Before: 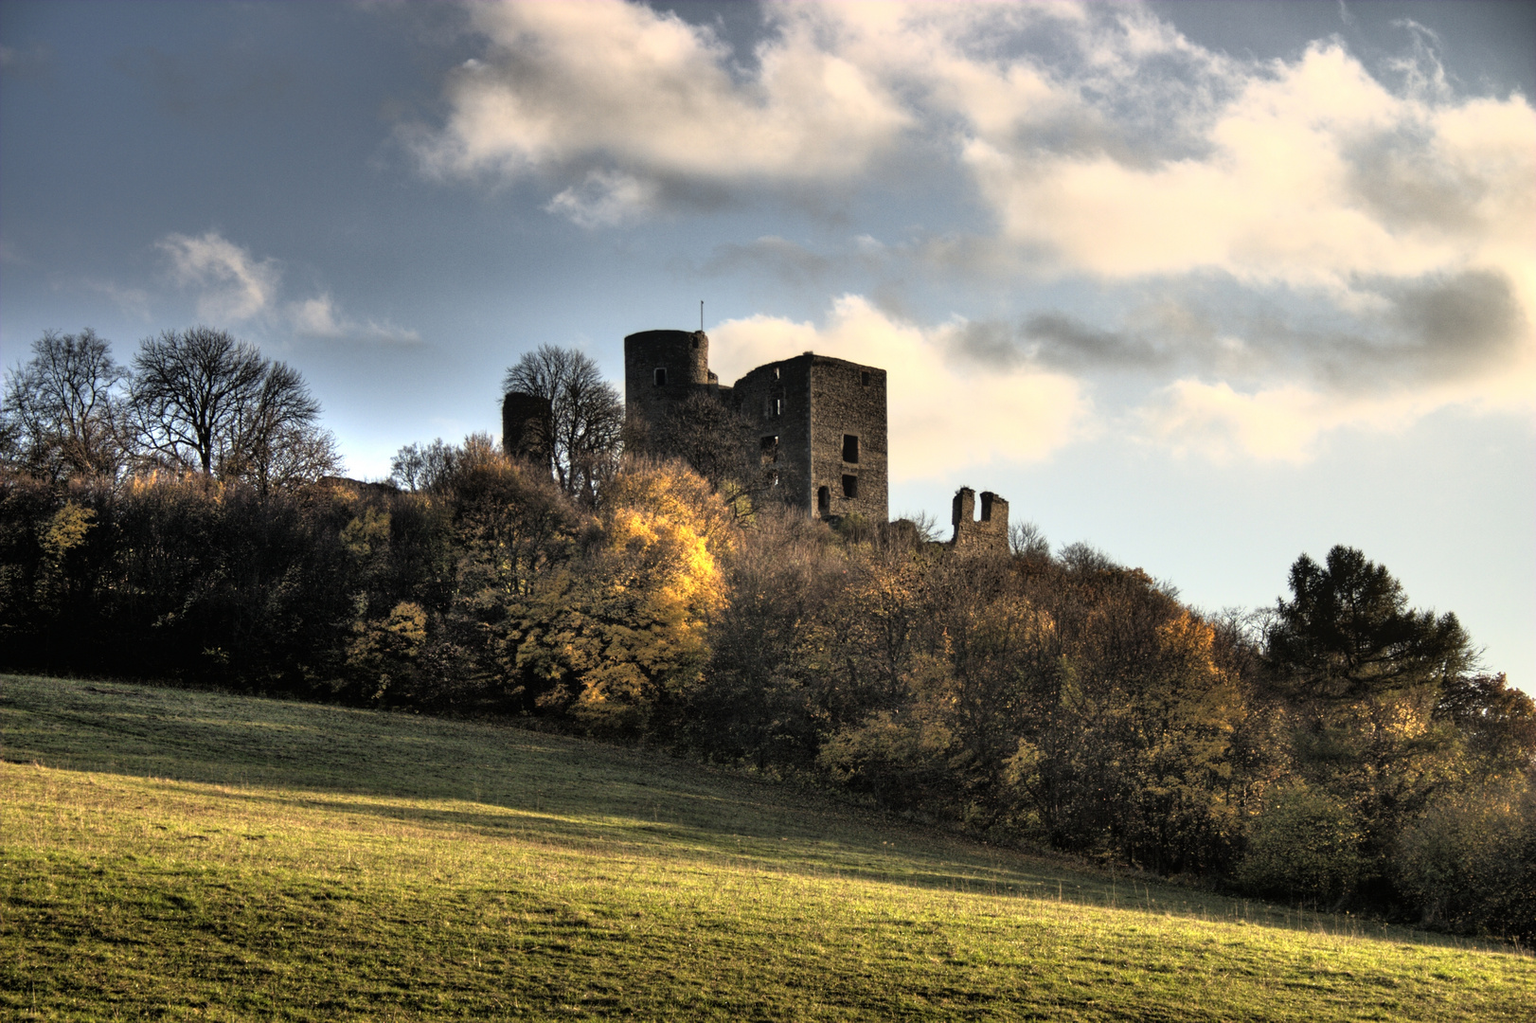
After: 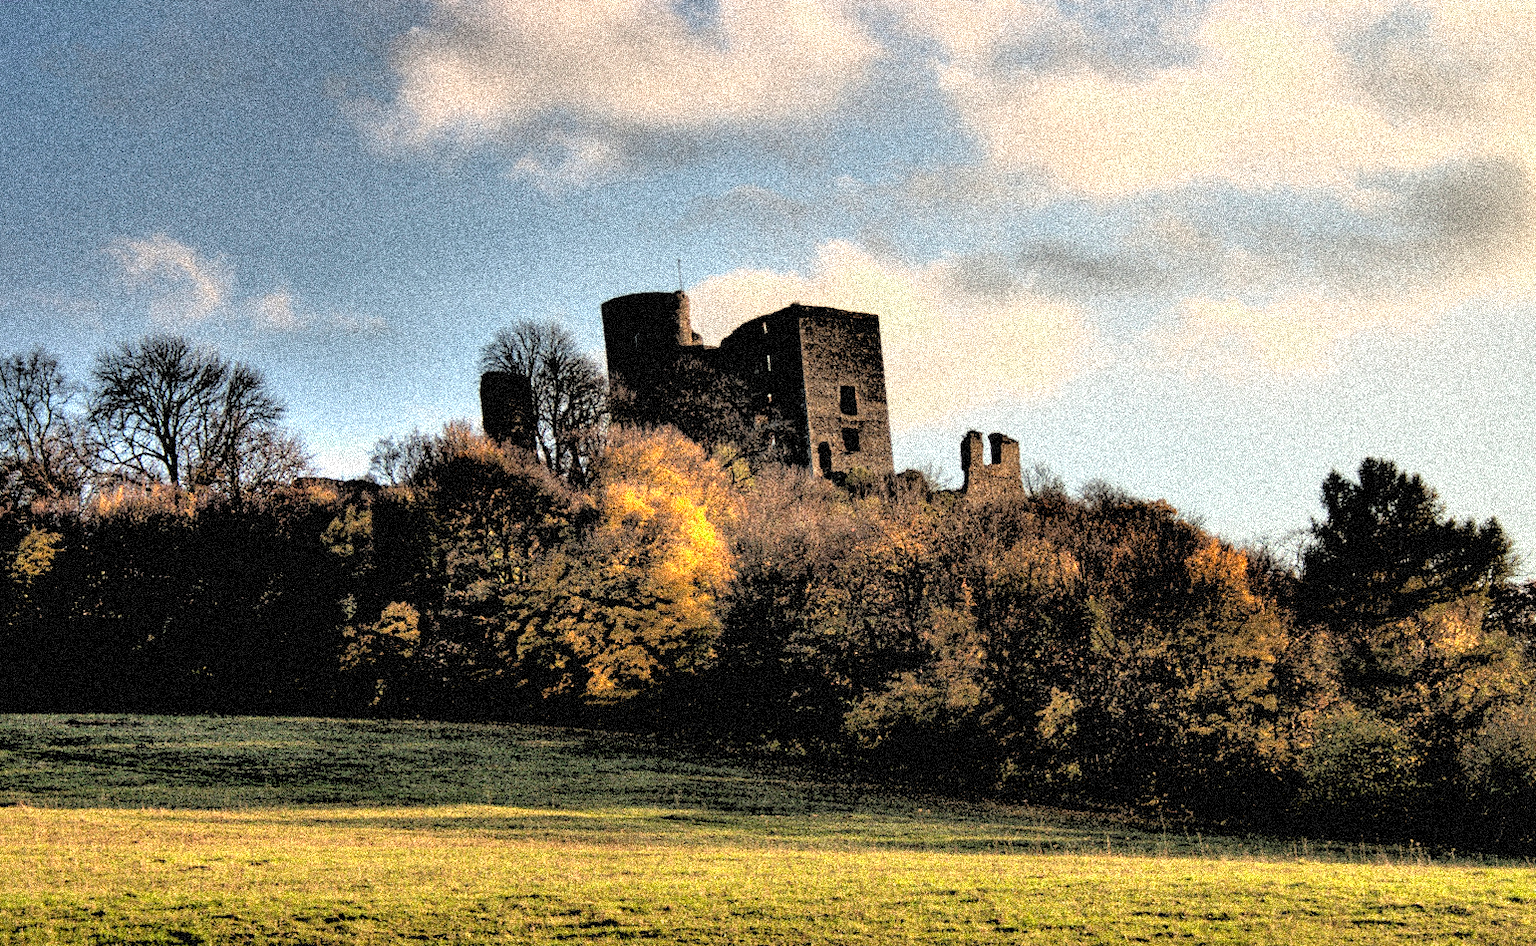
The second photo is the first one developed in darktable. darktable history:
rgb levels: levels [[0.027, 0.429, 0.996], [0, 0.5, 1], [0, 0.5, 1]]
grain: coarseness 3.75 ISO, strength 100%, mid-tones bias 0%
rotate and perspective: rotation -5°, crop left 0.05, crop right 0.952, crop top 0.11, crop bottom 0.89
